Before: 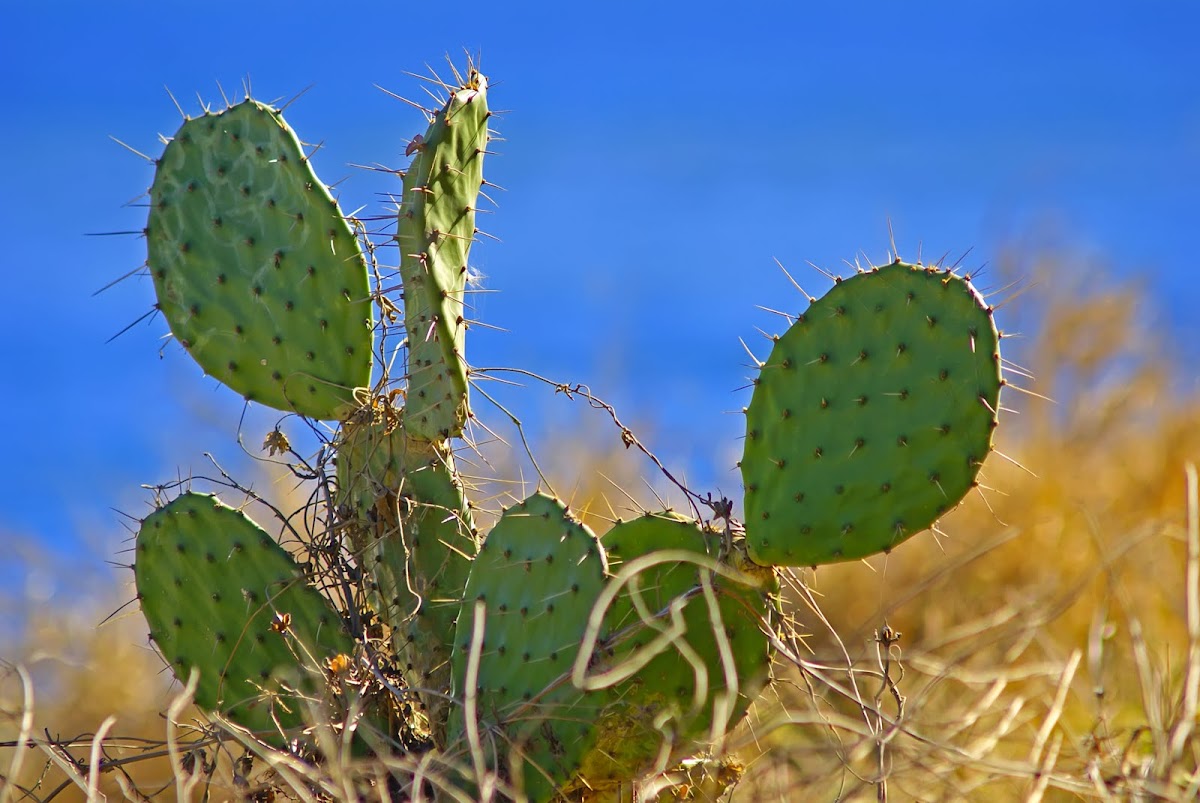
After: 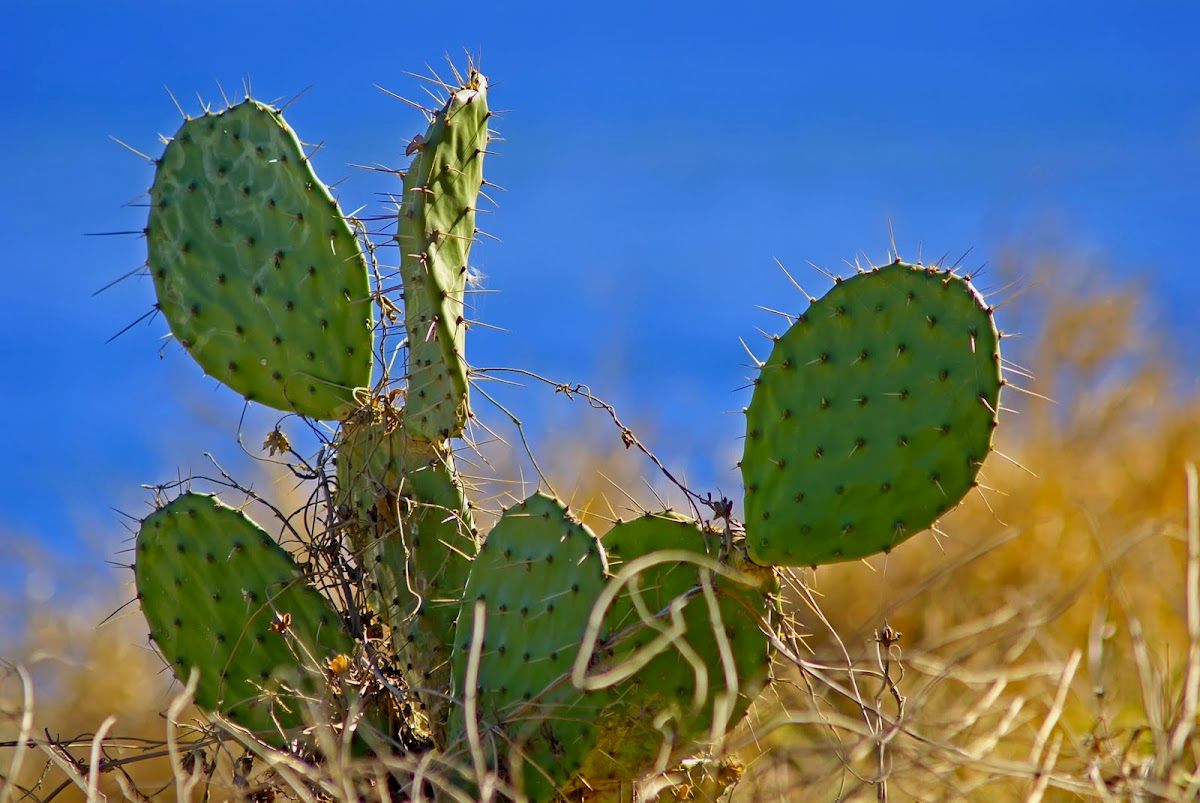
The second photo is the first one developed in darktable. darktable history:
exposure: black level correction 0.009, exposure -0.161 EV, compensate highlight preservation false
